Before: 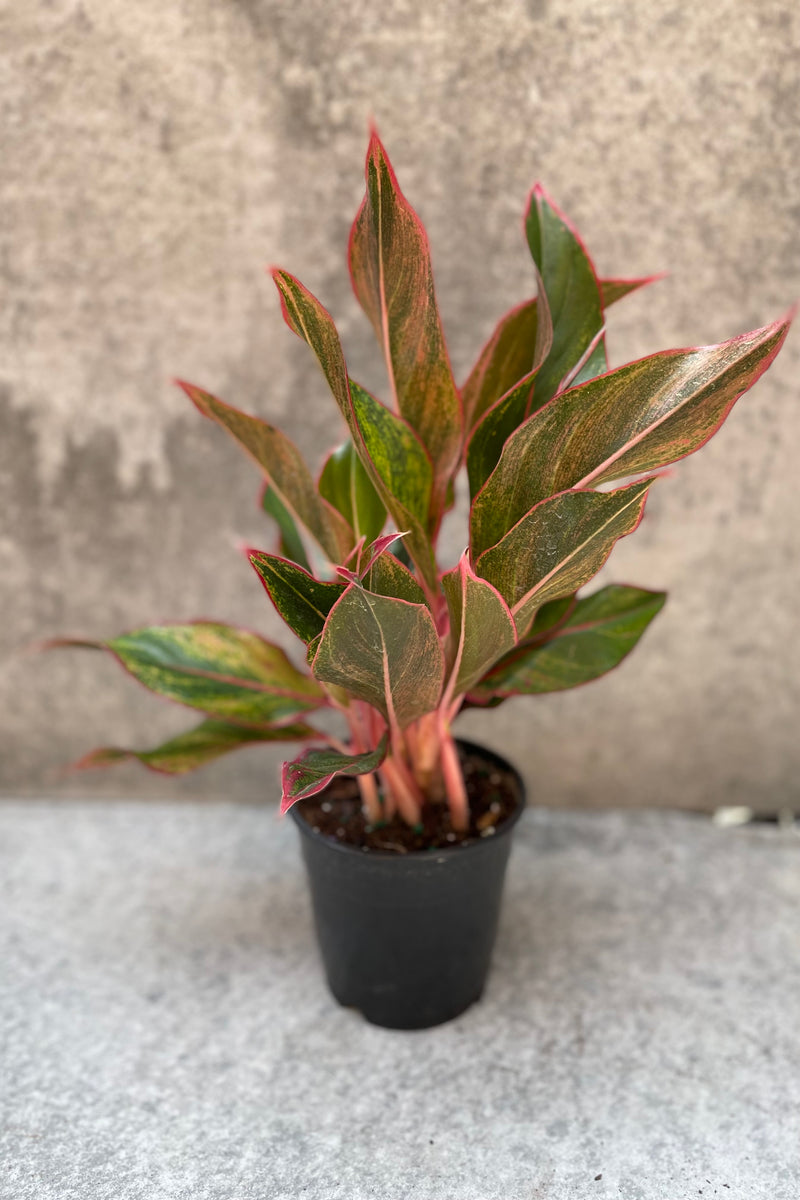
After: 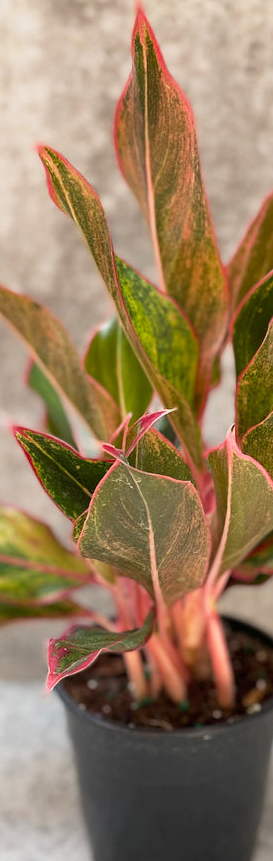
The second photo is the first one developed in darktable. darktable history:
base curve: curves: ch0 [(0, 0) (0.088, 0.125) (0.176, 0.251) (0.354, 0.501) (0.613, 0.749) (1, 0.877)], preserve colors none
crop and rotate: left 29.401%, top 10.263%, right 36.464%, bottom 17.958%
